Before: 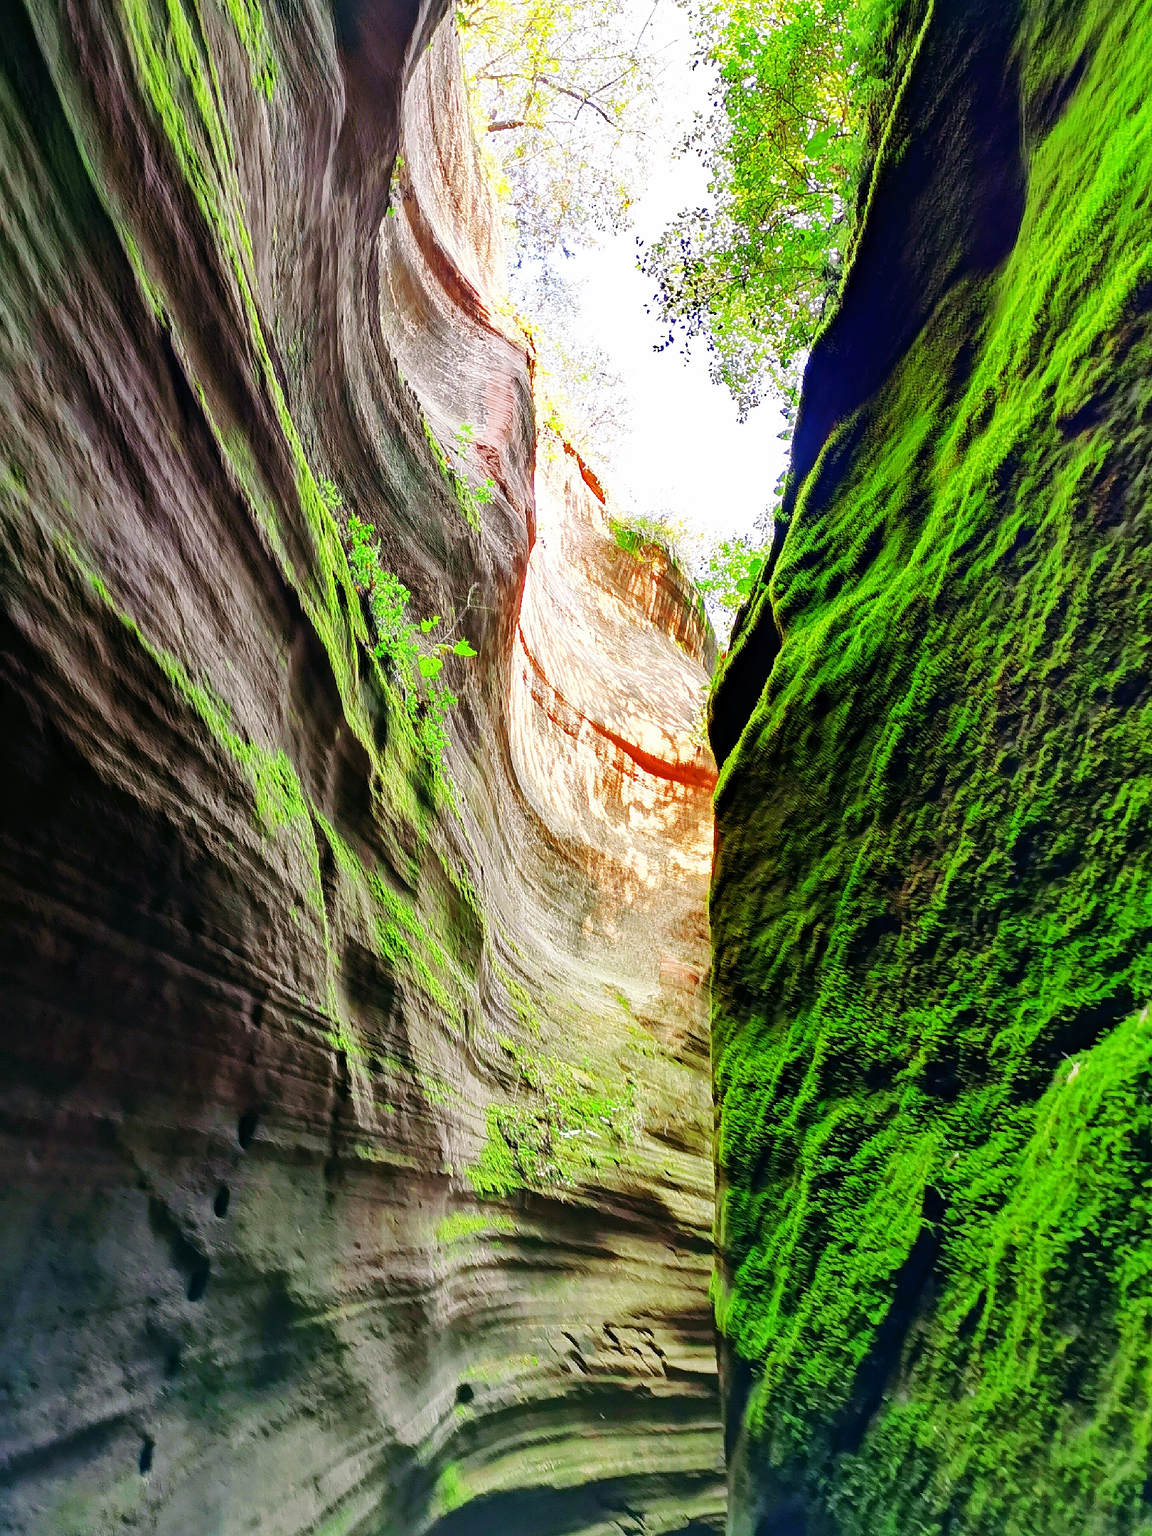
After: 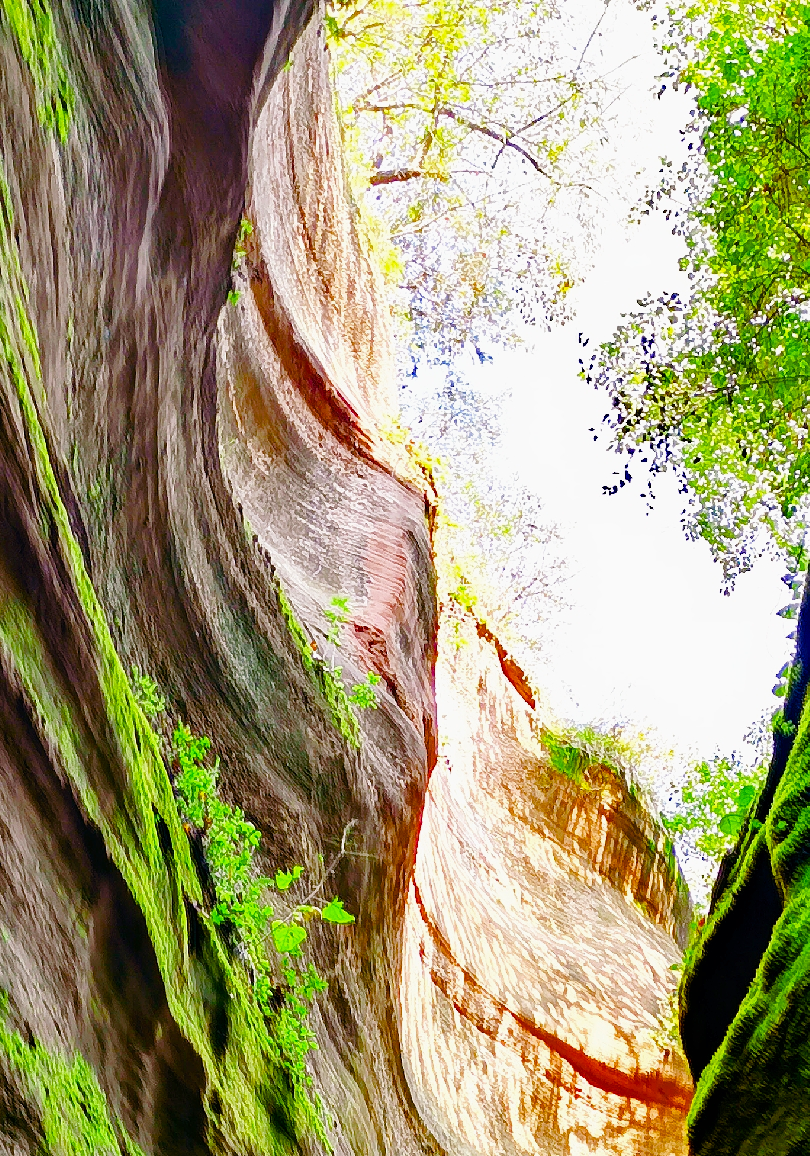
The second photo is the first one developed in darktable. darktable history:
color balance rgb: linear chroma grading › shadows -2.2%, linear chroma grading › highlights -15%, linear chroma grading › global chroma -10%, linear chroma grading › mid-tones -10%, perceptual saturation grading › global saturation 45%, perceptual saturation grading › highlights -50%, perceptual saturation grading › shadows 30%, perceptual brilliance grading › global brilliance 18%, global vibrance 45%
exposure: black level correction 0, exposure -0.721 EV, compensate highlight preservation false
crop: left 19.556%, right 30.401%, bottom 46.458%
